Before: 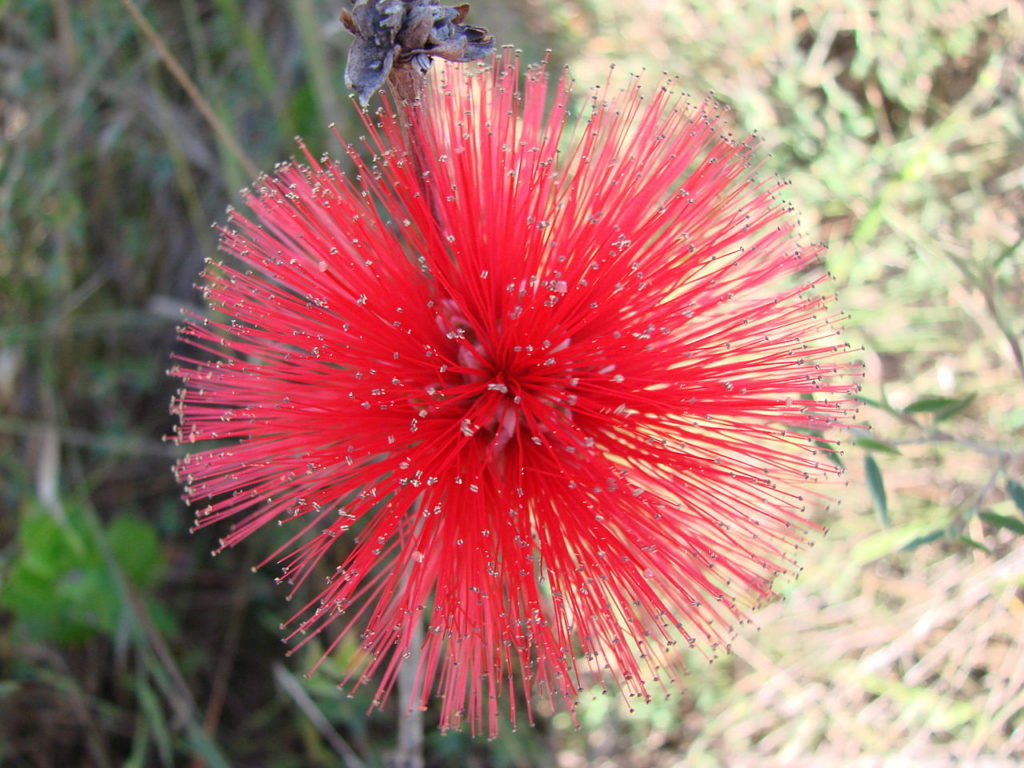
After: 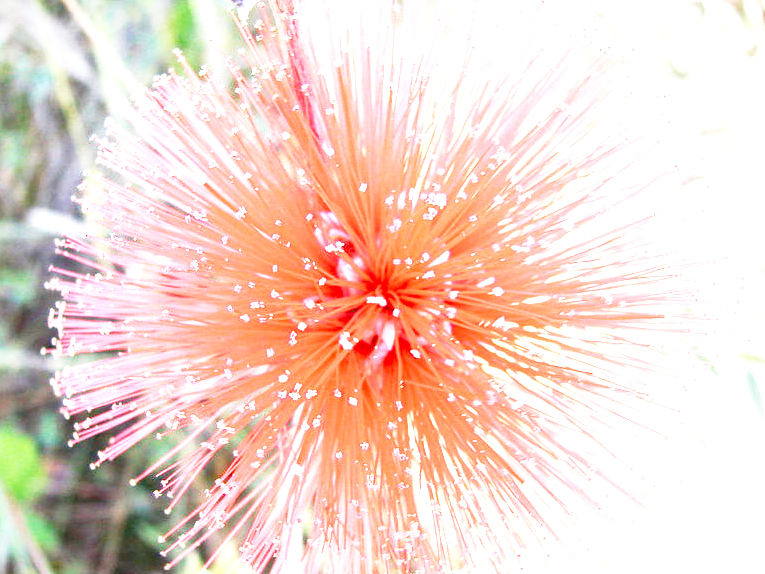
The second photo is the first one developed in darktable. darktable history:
exposure: black level correction 0.001, exposure 1.719 EV, compensate exposure bias true, compensate highlight preservation false
local contrast: mode bilateral grid, contrast 20, coarseness 50, detail 159%, midtone range 0.2
base curve: curves: ch0 [(0, 0) (0.012, 0.01) (0.073, 0.168) (0.31, 0.711) (0.645, 0.957) (1, 1)], preserve colors none
crop and rotate: left 11.831%, top 11.346%, right 13.429%, bottom 13.899%
